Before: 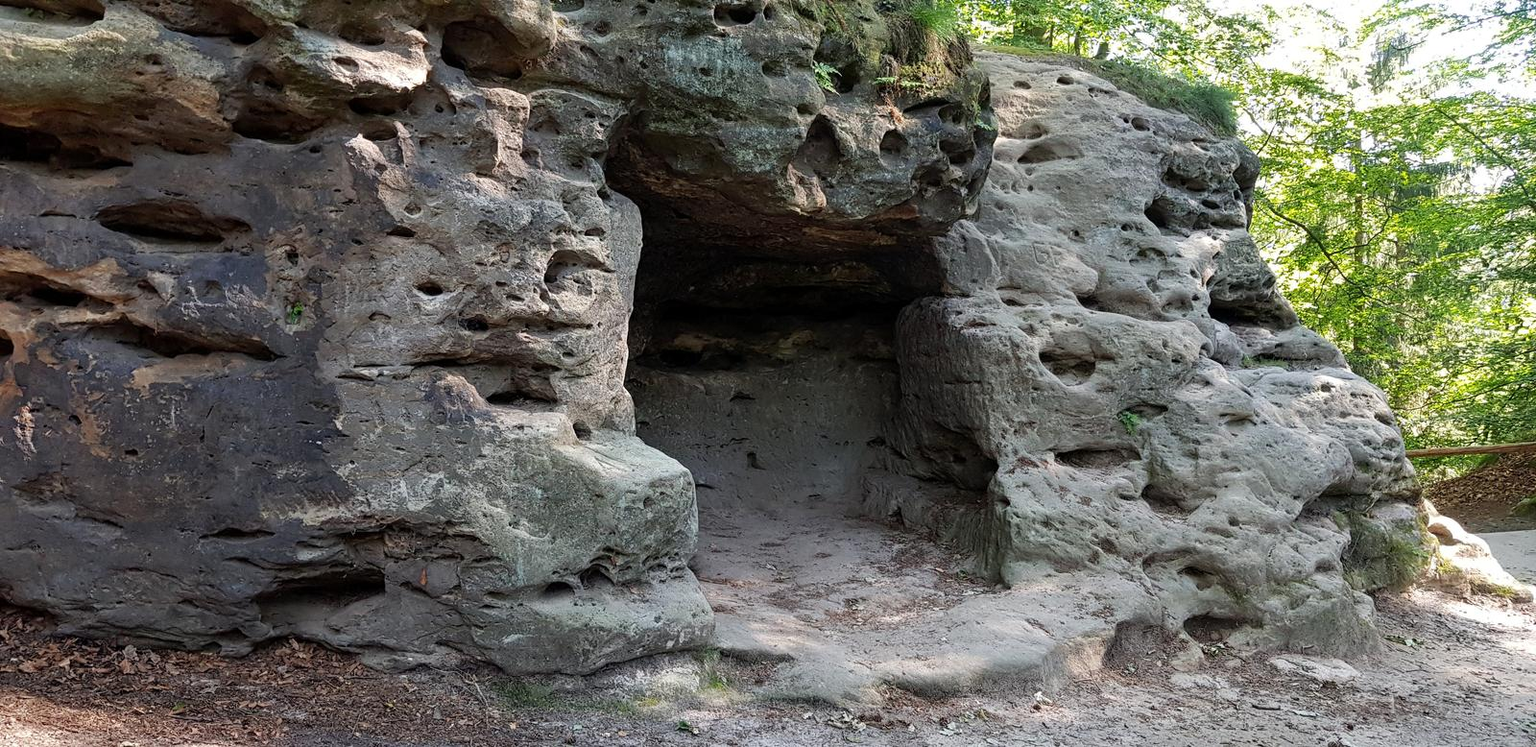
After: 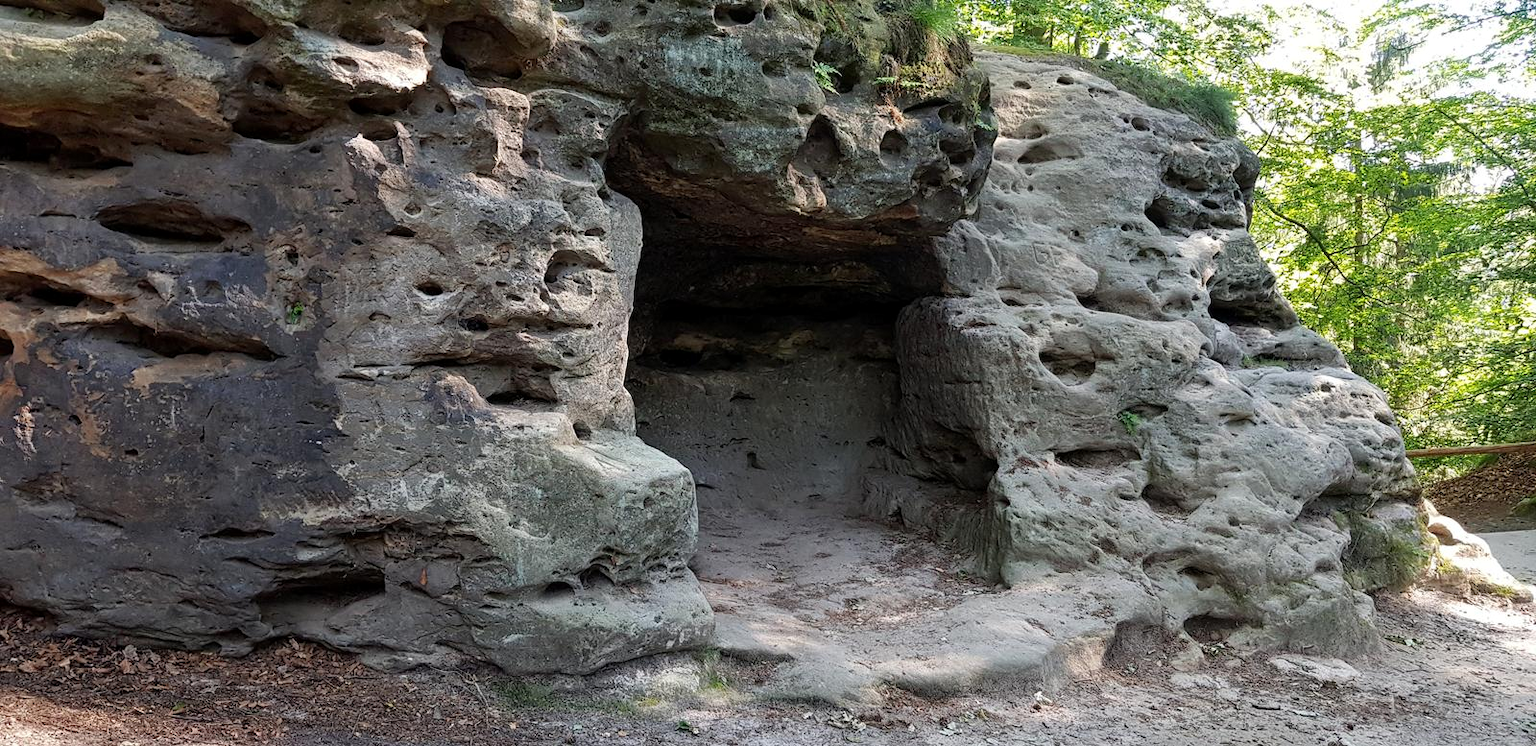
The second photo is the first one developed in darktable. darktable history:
local contrast: mode bilateral grid, contrast 9, coarseness 24, detail 115%, midtone range 0.2
